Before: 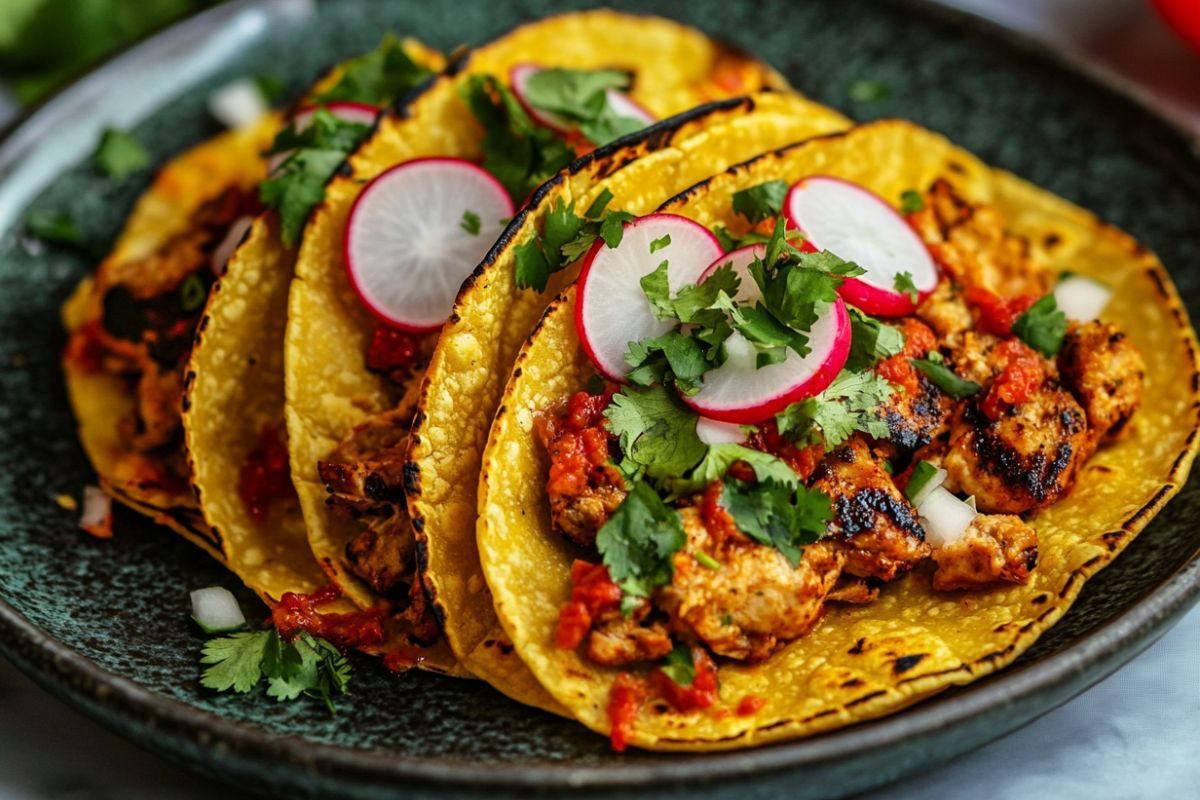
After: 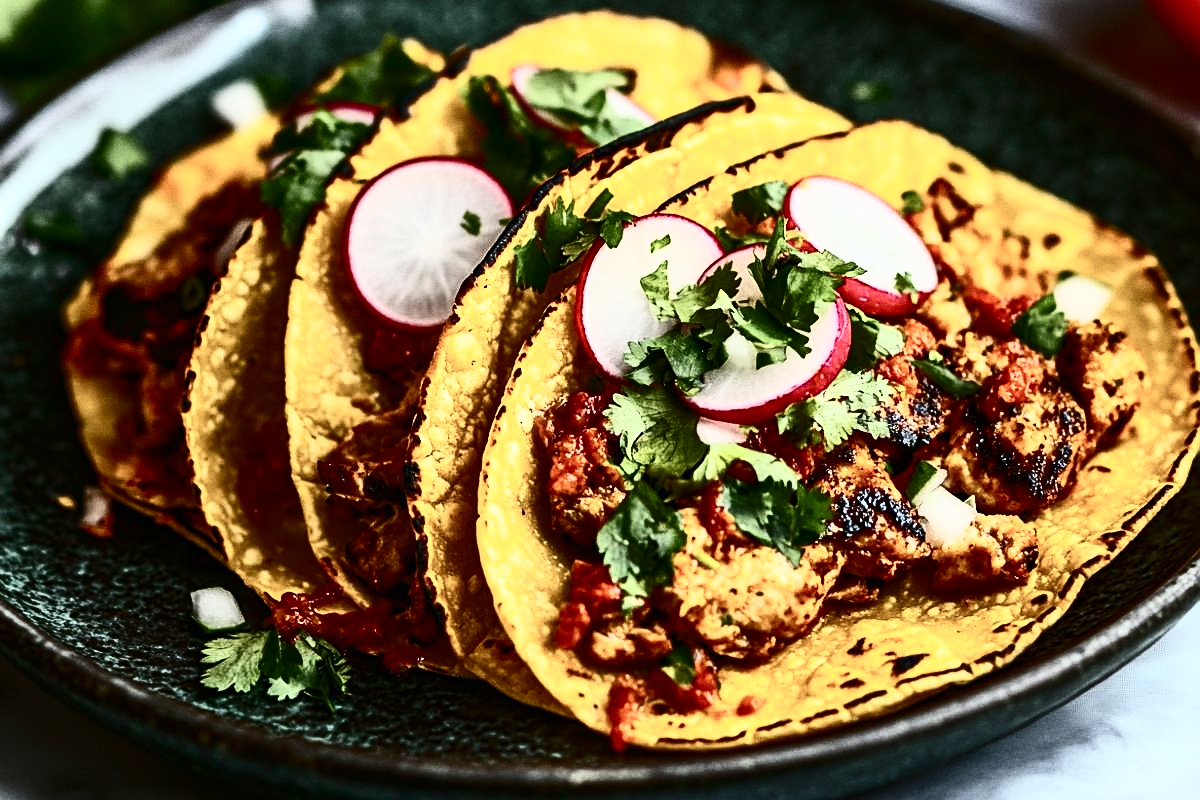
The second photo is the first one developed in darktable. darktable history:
contrast brightness saturation: contrast 0.93, brightness 0.2
exposure: compensate highlight preservation false
color balance: contrast -15%
grain: coarseness 0.09 ISO
sharpen: on, module defaults
